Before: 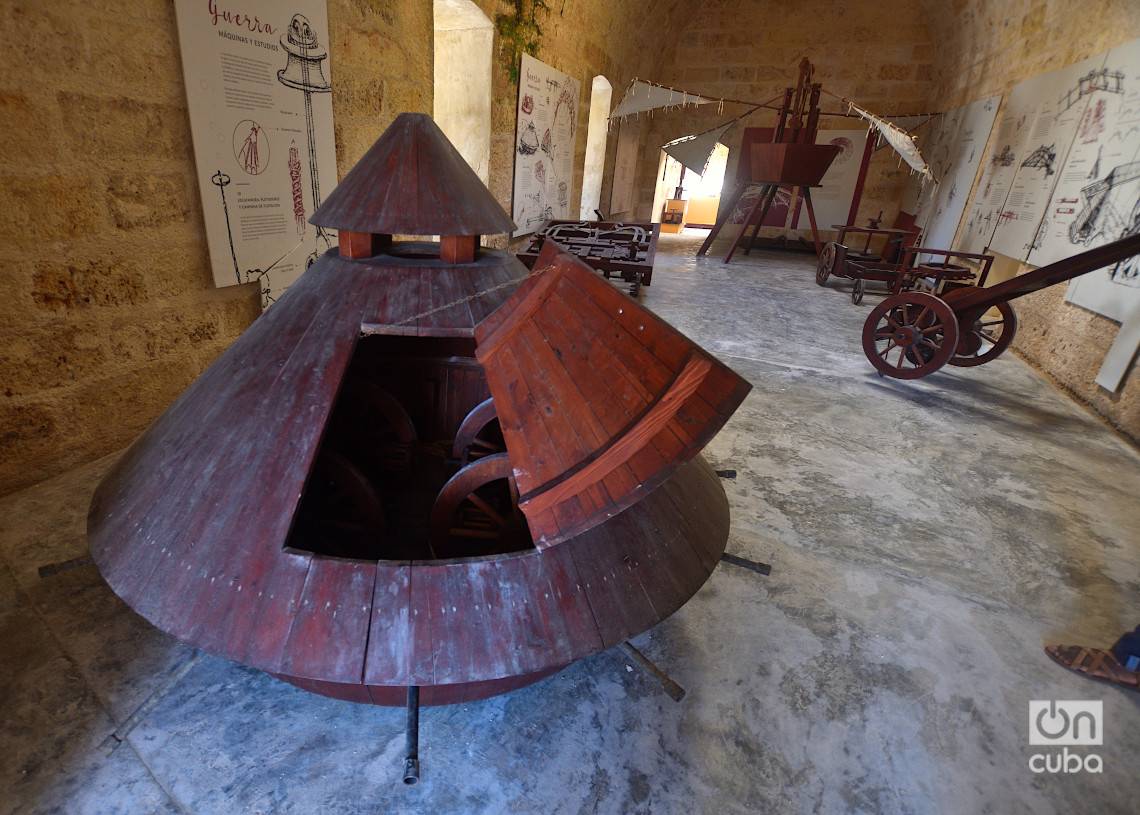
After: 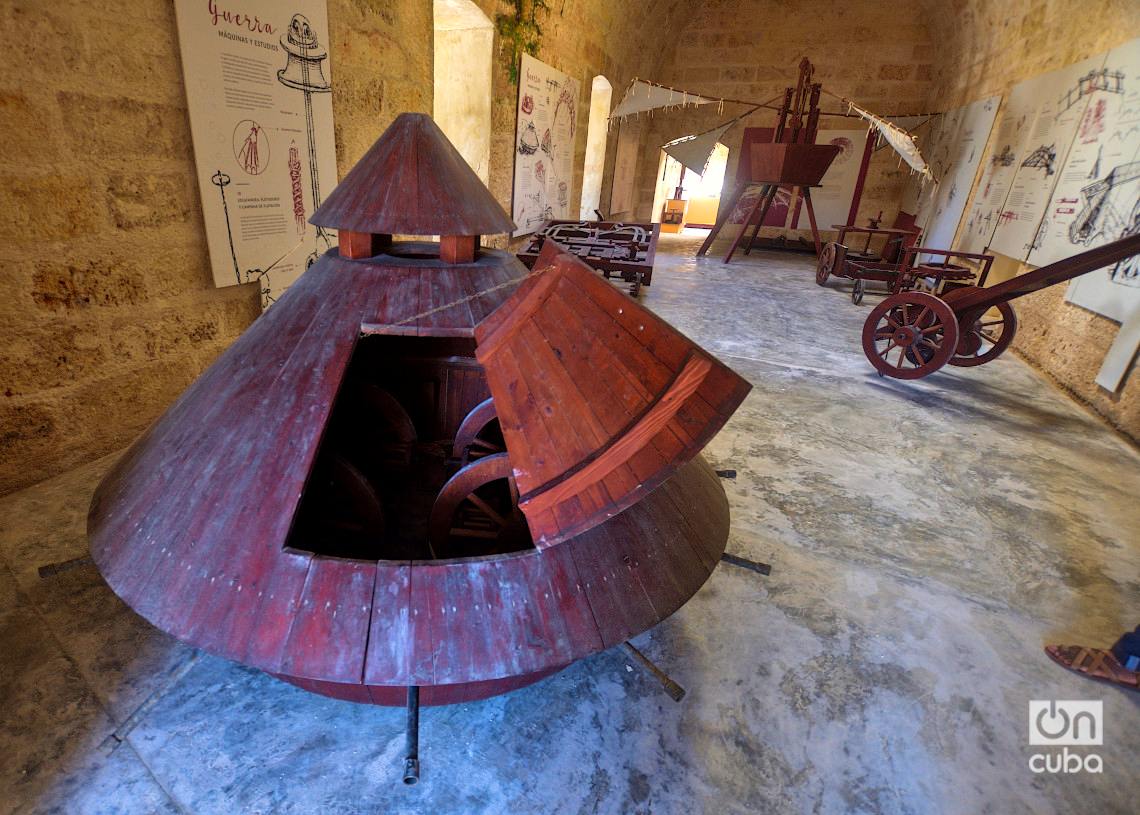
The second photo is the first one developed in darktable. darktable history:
local contrast: on, module defaults
velvia: strength 39.74%
contrast brightness saturation: brightness 0.094, saturation 0.191
